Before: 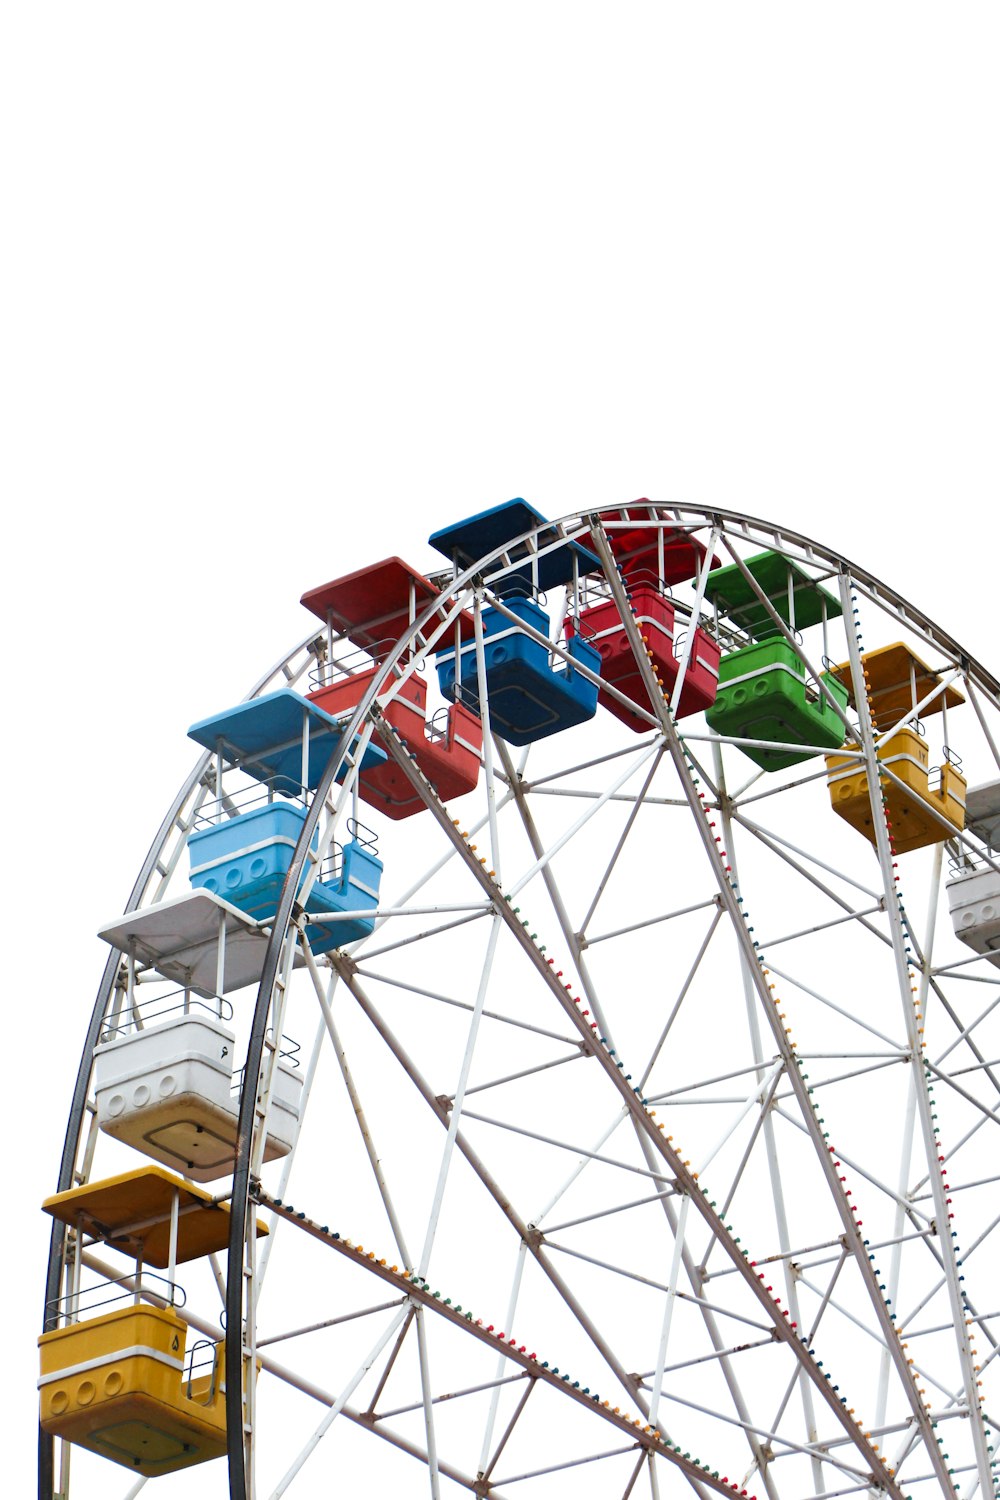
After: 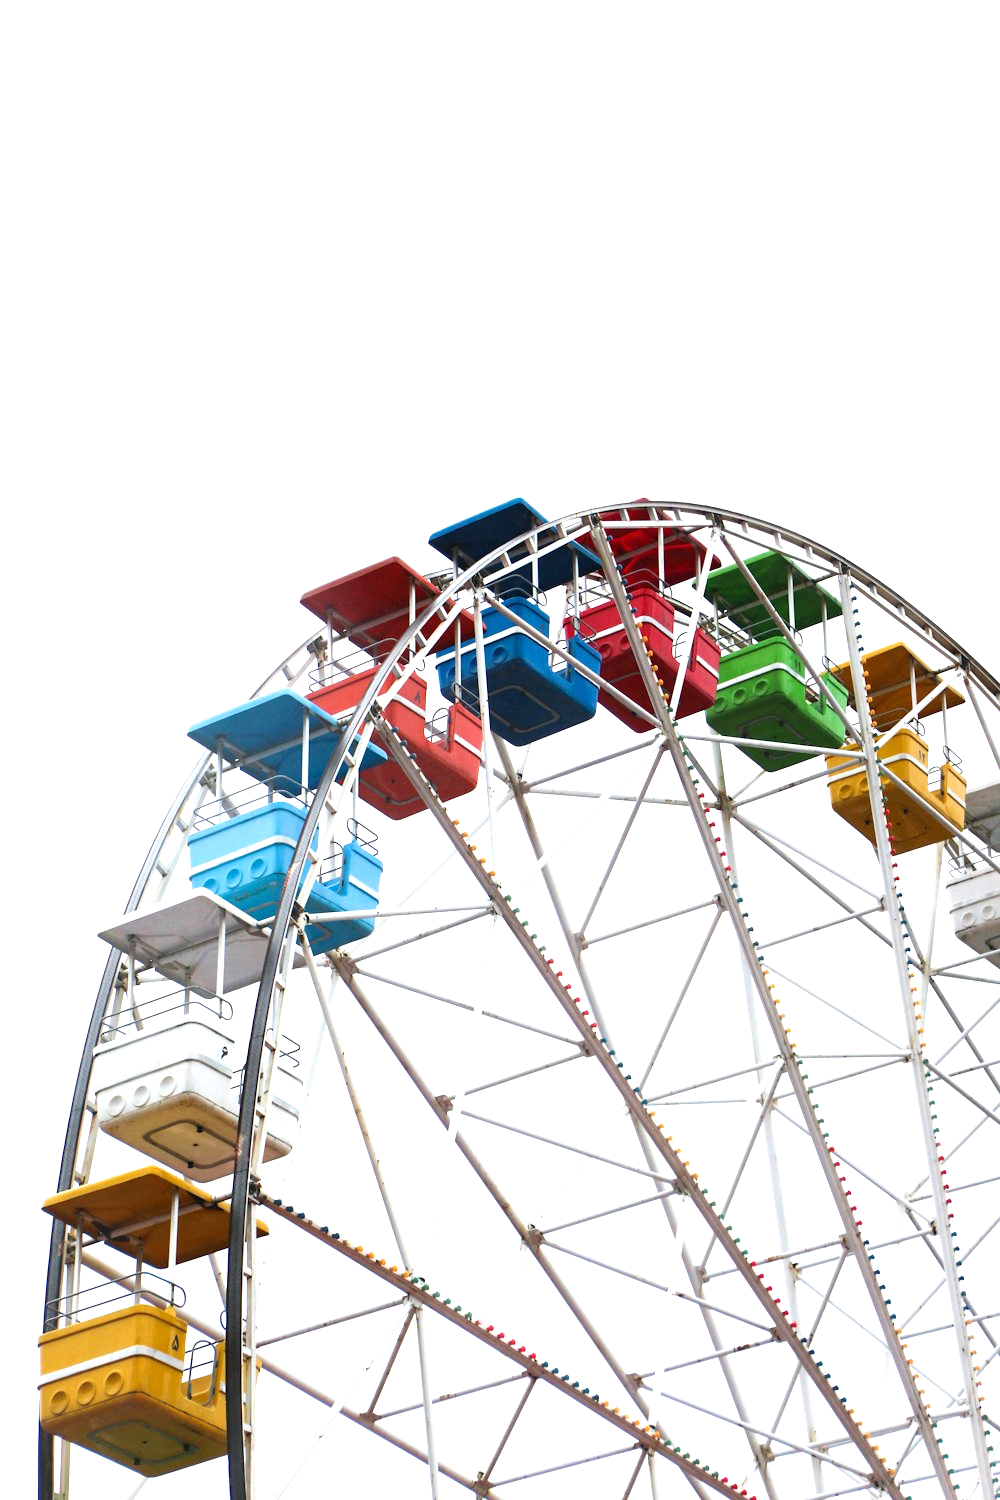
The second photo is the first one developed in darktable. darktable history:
exposure: exposure 0.65 EV, compensate highlight preservation false
